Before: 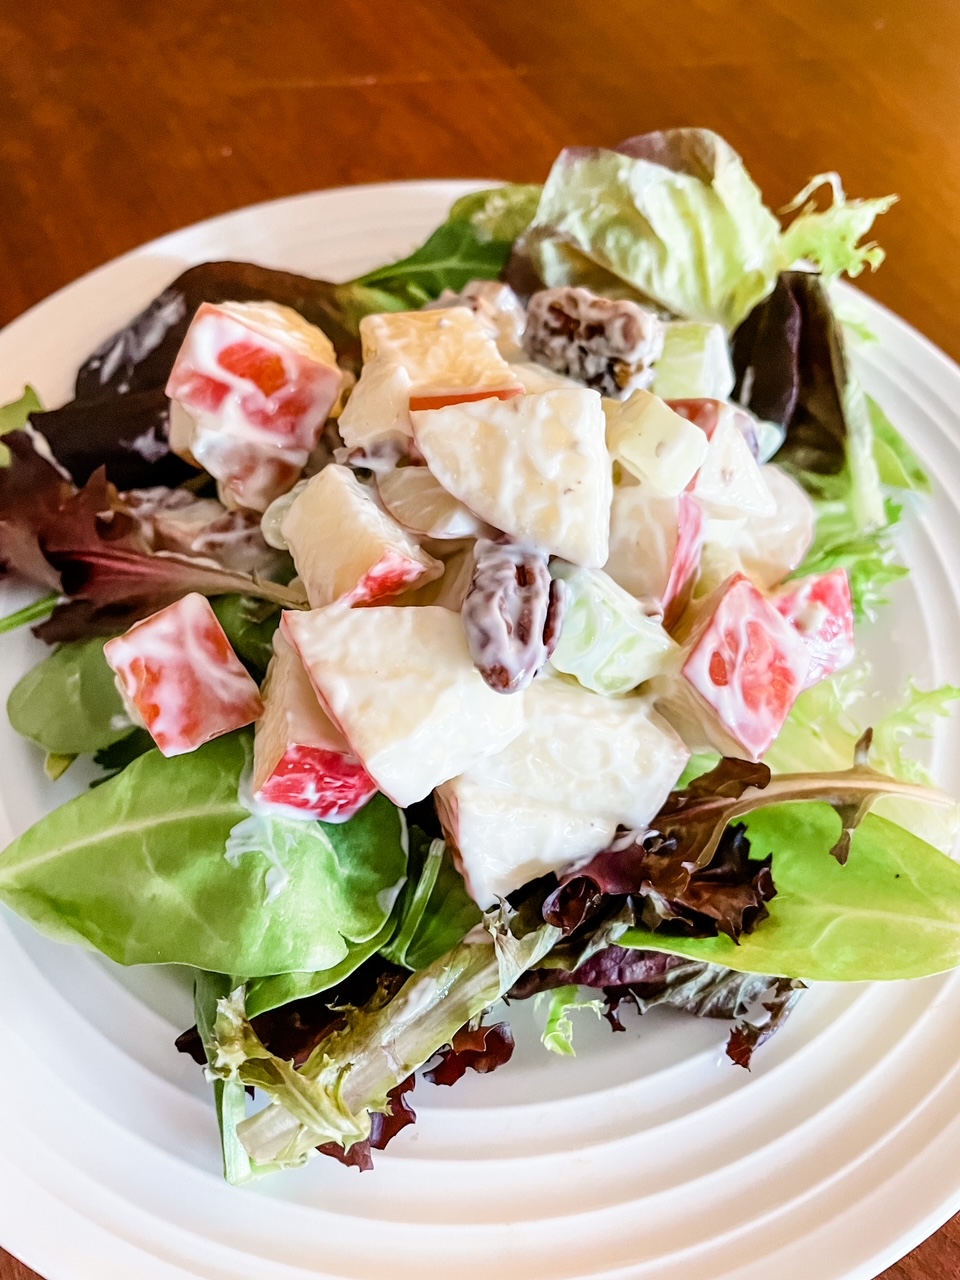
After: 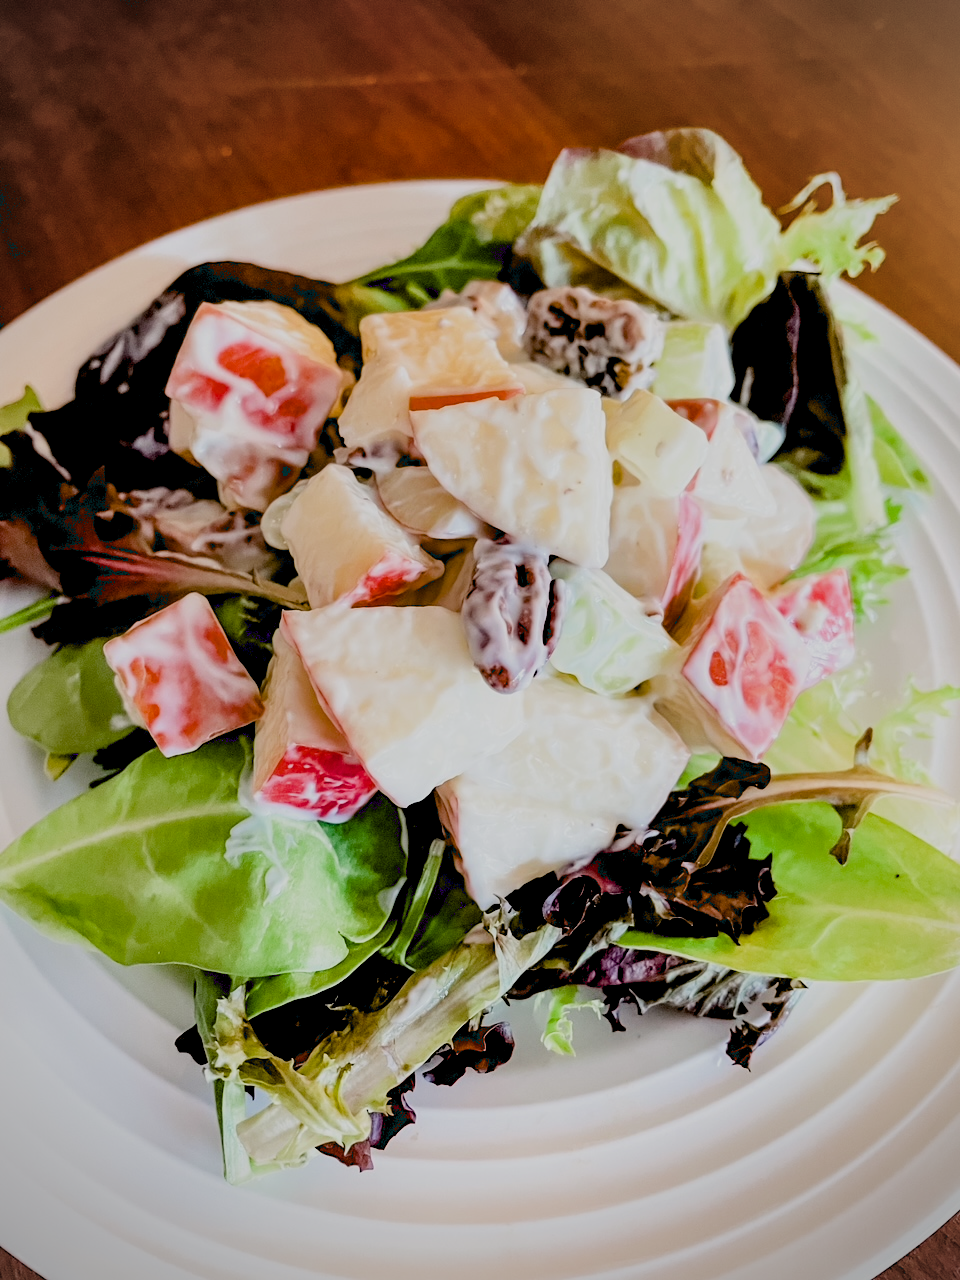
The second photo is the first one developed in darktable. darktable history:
filmic rgb: black relative exposure -7.65 EV, white relative exposure 4.56 EV, hardness 3.61
exposure: black level correction 0.029, exposure -0.073 EV, compensate highlight preservation false
vignetting: on, module defaults
